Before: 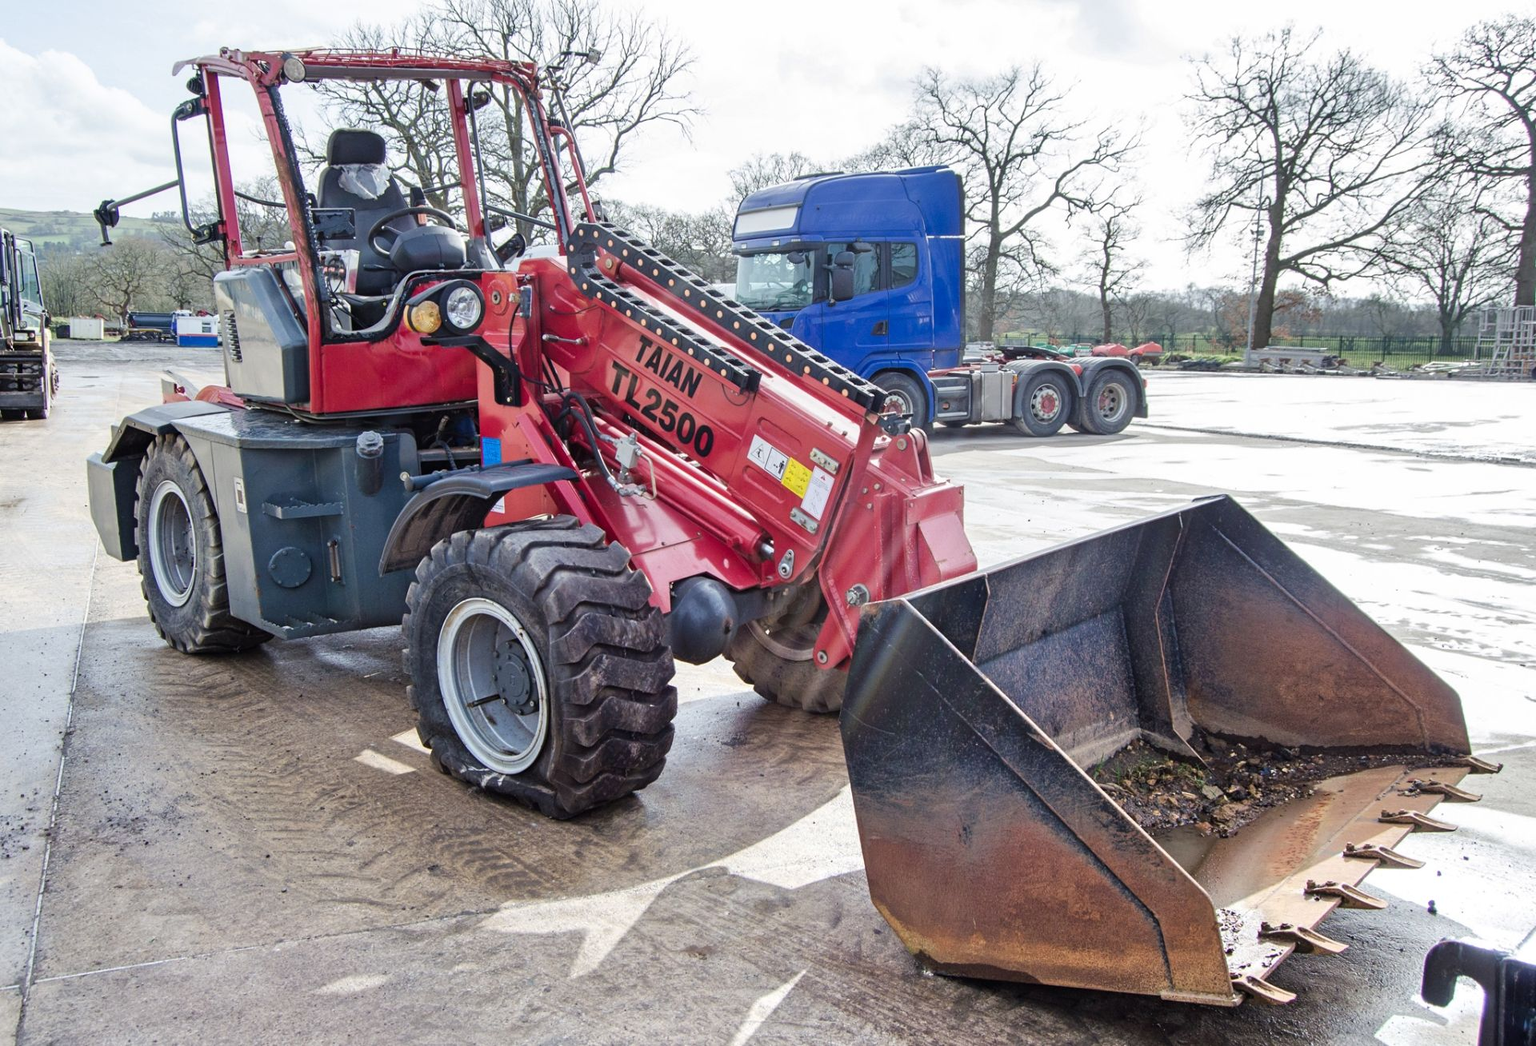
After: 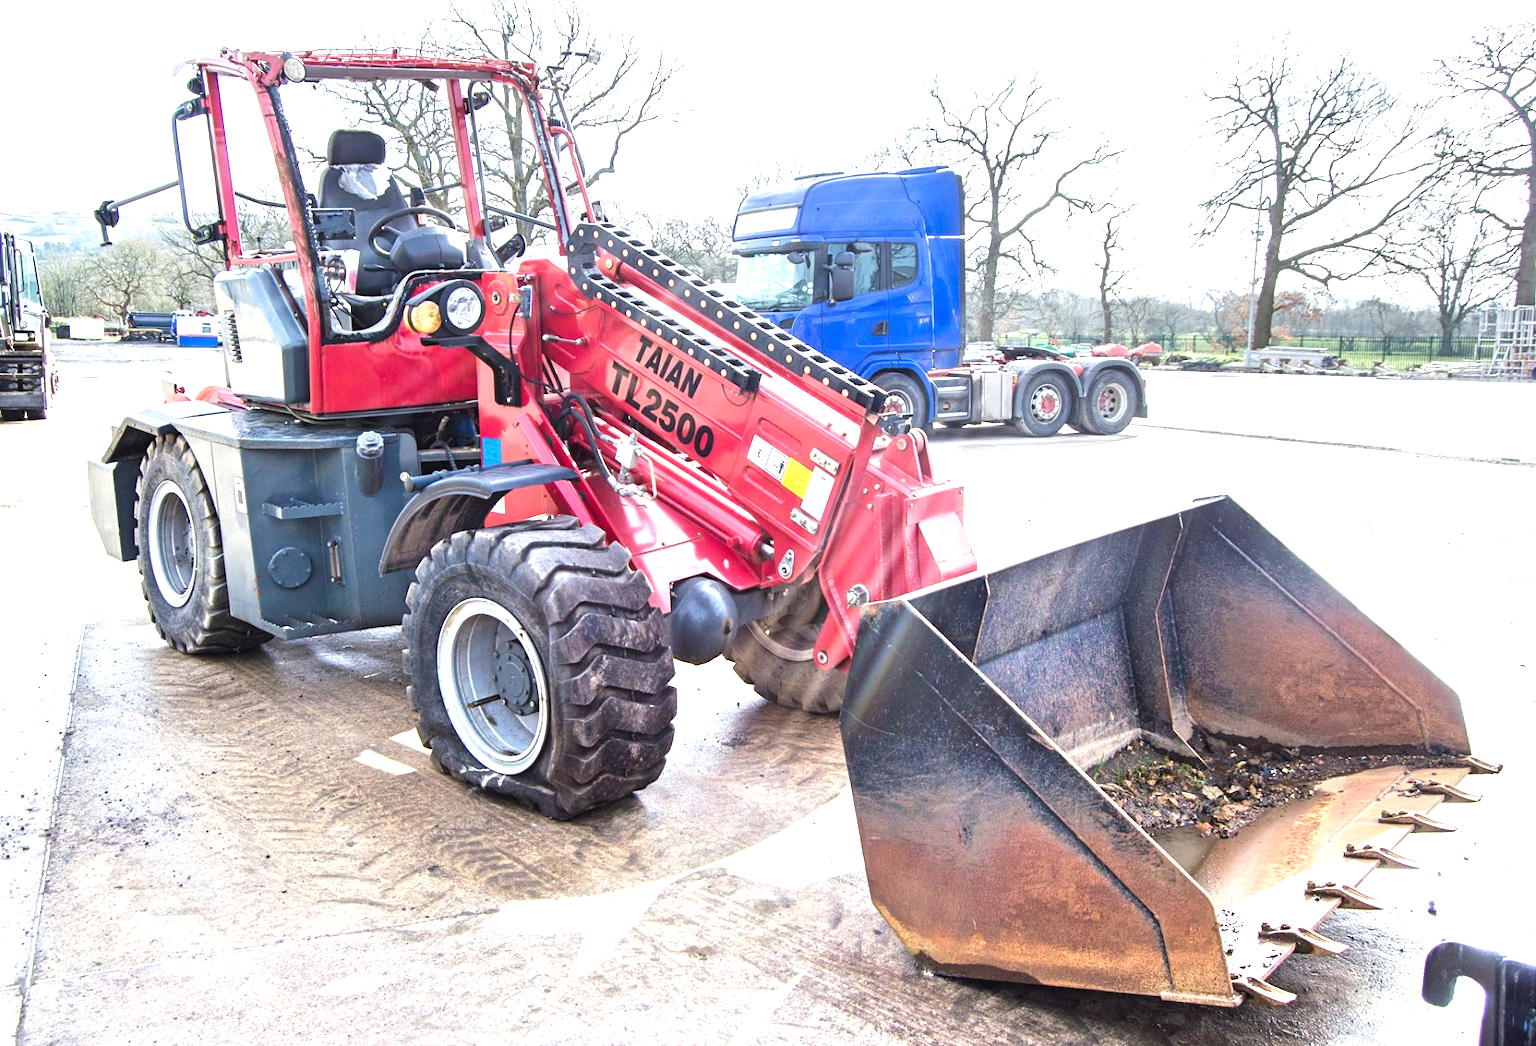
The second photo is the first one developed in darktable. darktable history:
exposure: black level correction 0, exposure 1.296 EV, compensate exposure bias true, compensate highlight preservation false
